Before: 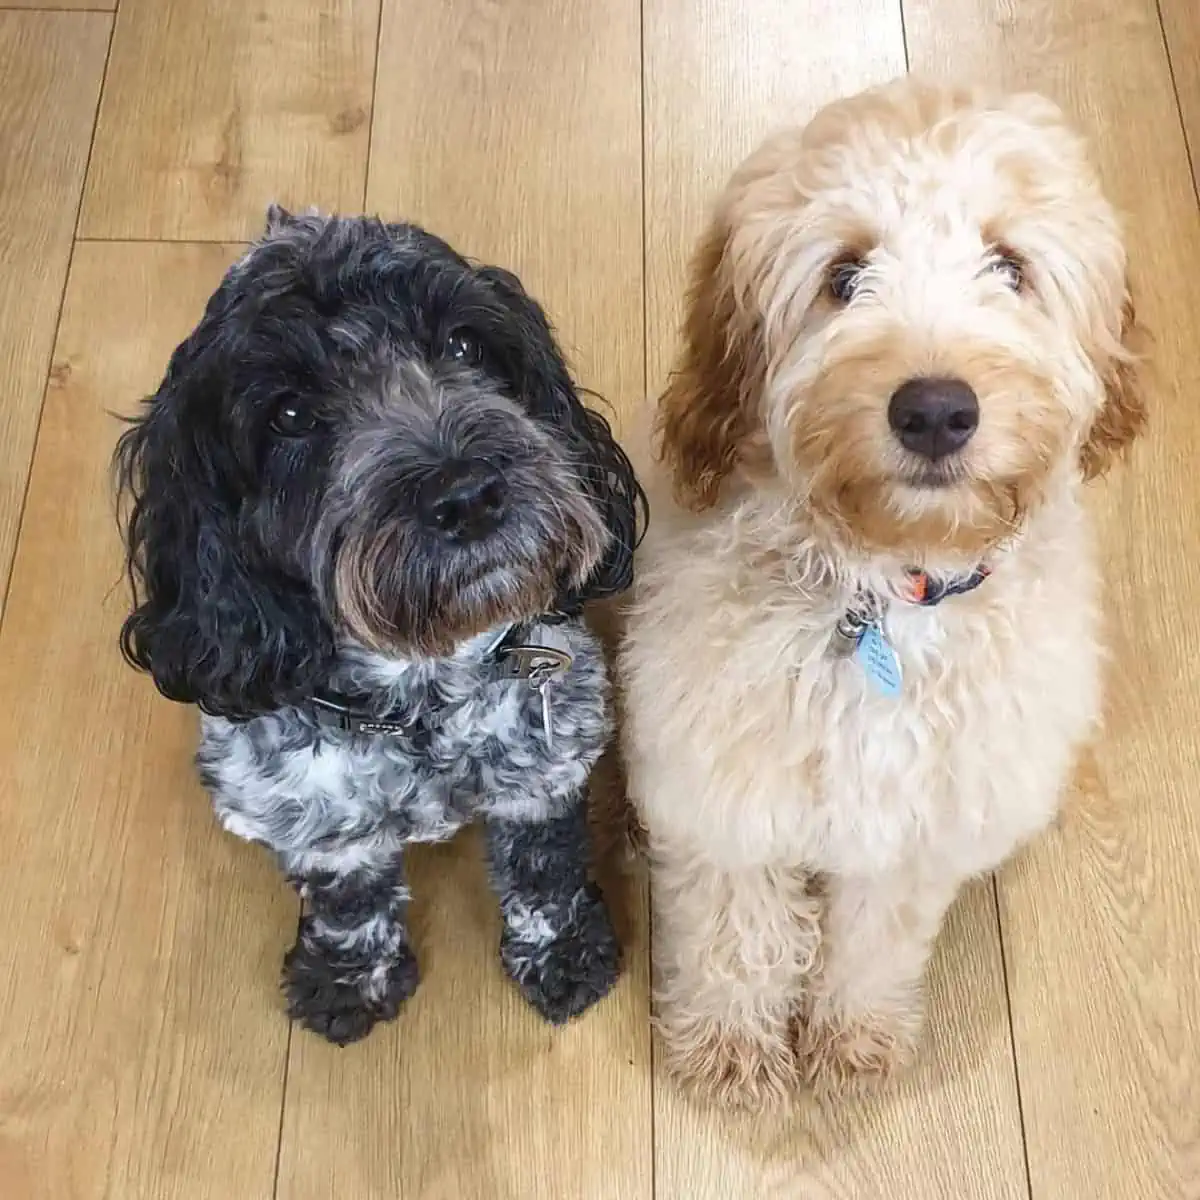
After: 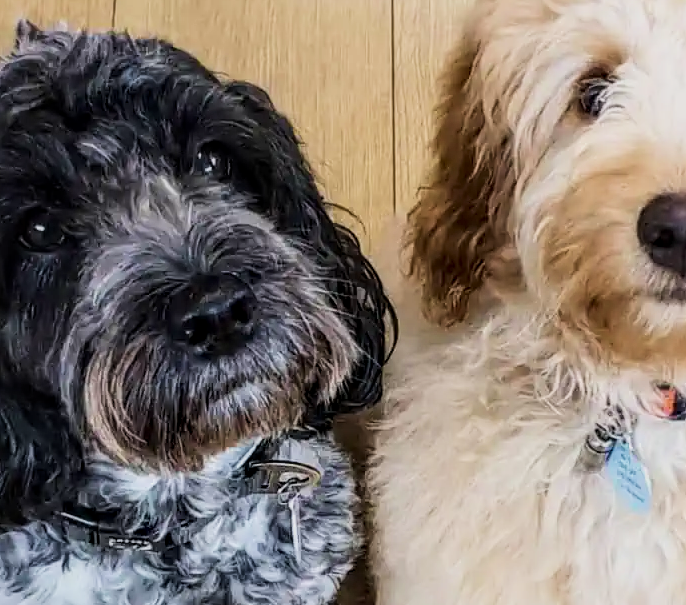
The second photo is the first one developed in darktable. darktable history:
crop: left 20.932%, top 15.471%, right 21.848%, bottom 34.081%
velvia: strength 15%
local contrast: detail 130%
filmic rgb: black relative exposure -7.5 EV, white relative exposure 5 EV, hardness 3.31, contrast 1.3, contrast in shadows safe
